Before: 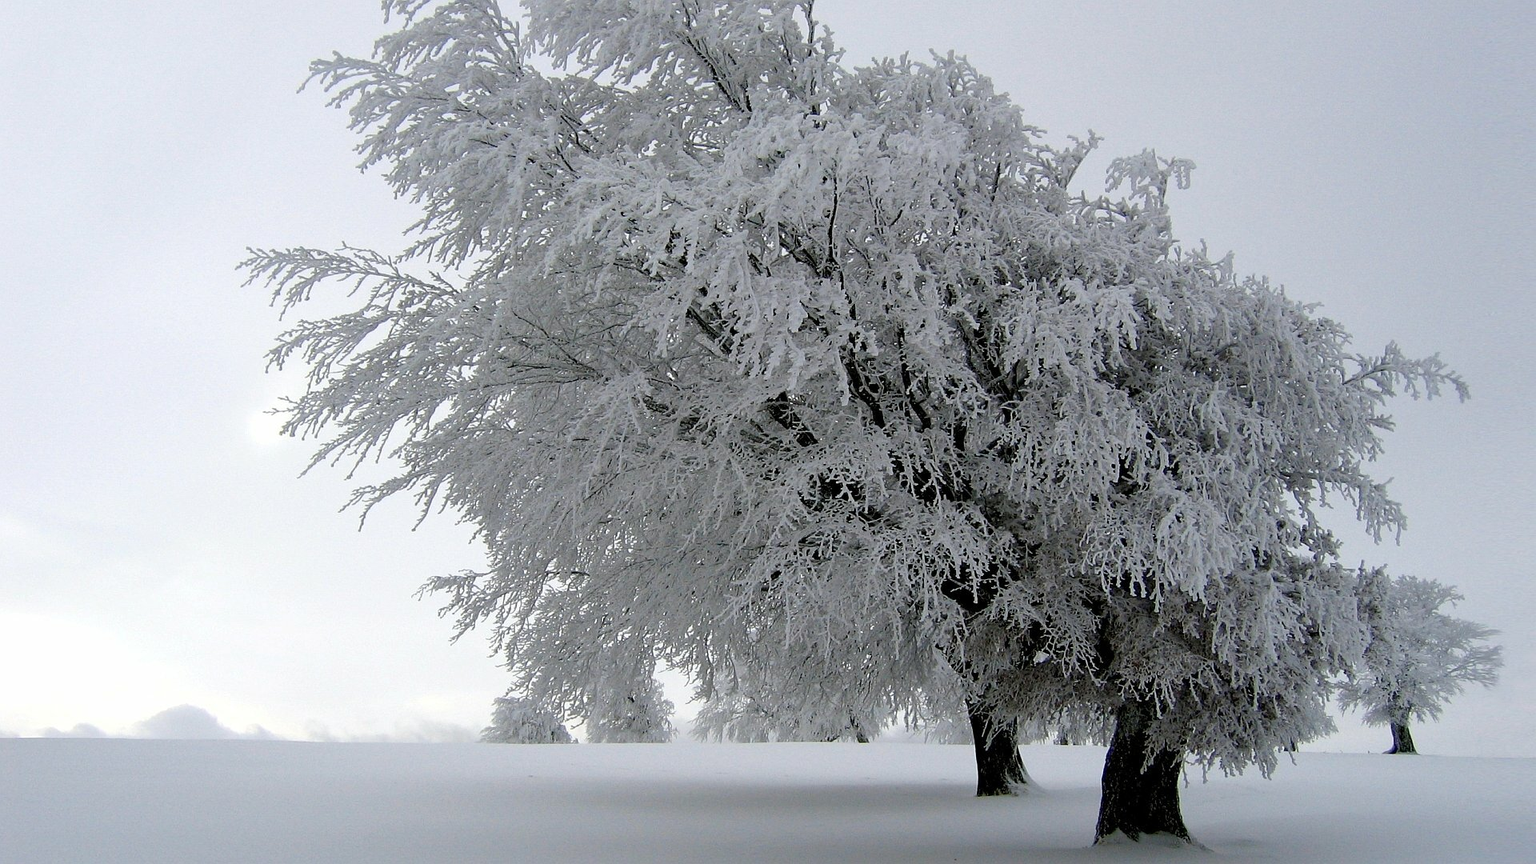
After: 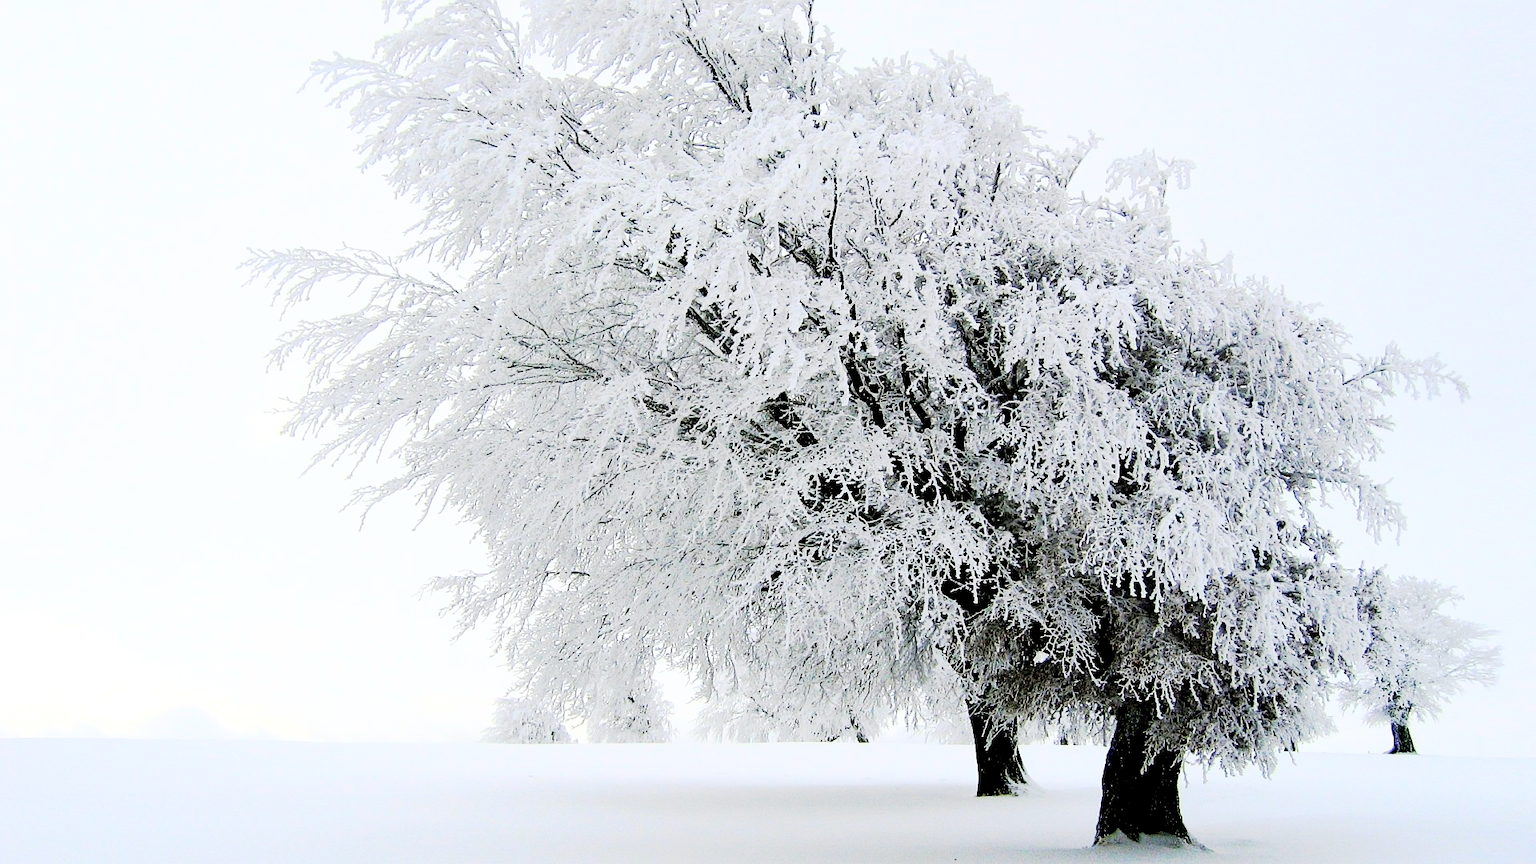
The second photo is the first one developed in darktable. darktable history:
base curve: curves: ch0 [(0, 0) (0.018, 0.026) (0.143, 0.37) (0.33, 0.731) (0.458, 0.853) (0.735, 0.965) (0.905, 0.986) (1, 1)]
tone curve: curves: ch0 [(0, 0) (0.003, 0.001) (0.011, 0.001) (0.025, 0.001) (0.044, 0.001) (0.069, 0.003) (0.1, 0.007) (0.136, 0.013) (0.177, 0.032) (0.224, 0.083) (0.277, 0.157) (0.335, 0.237) (0.399, 0.334) (0.468, 0.446) (0.543, 0.562) (0.623, 0.683) (0.709, 0.801) (0.801, 0.869) (0.898, 0.918) (1, 1)], preserve colors none
